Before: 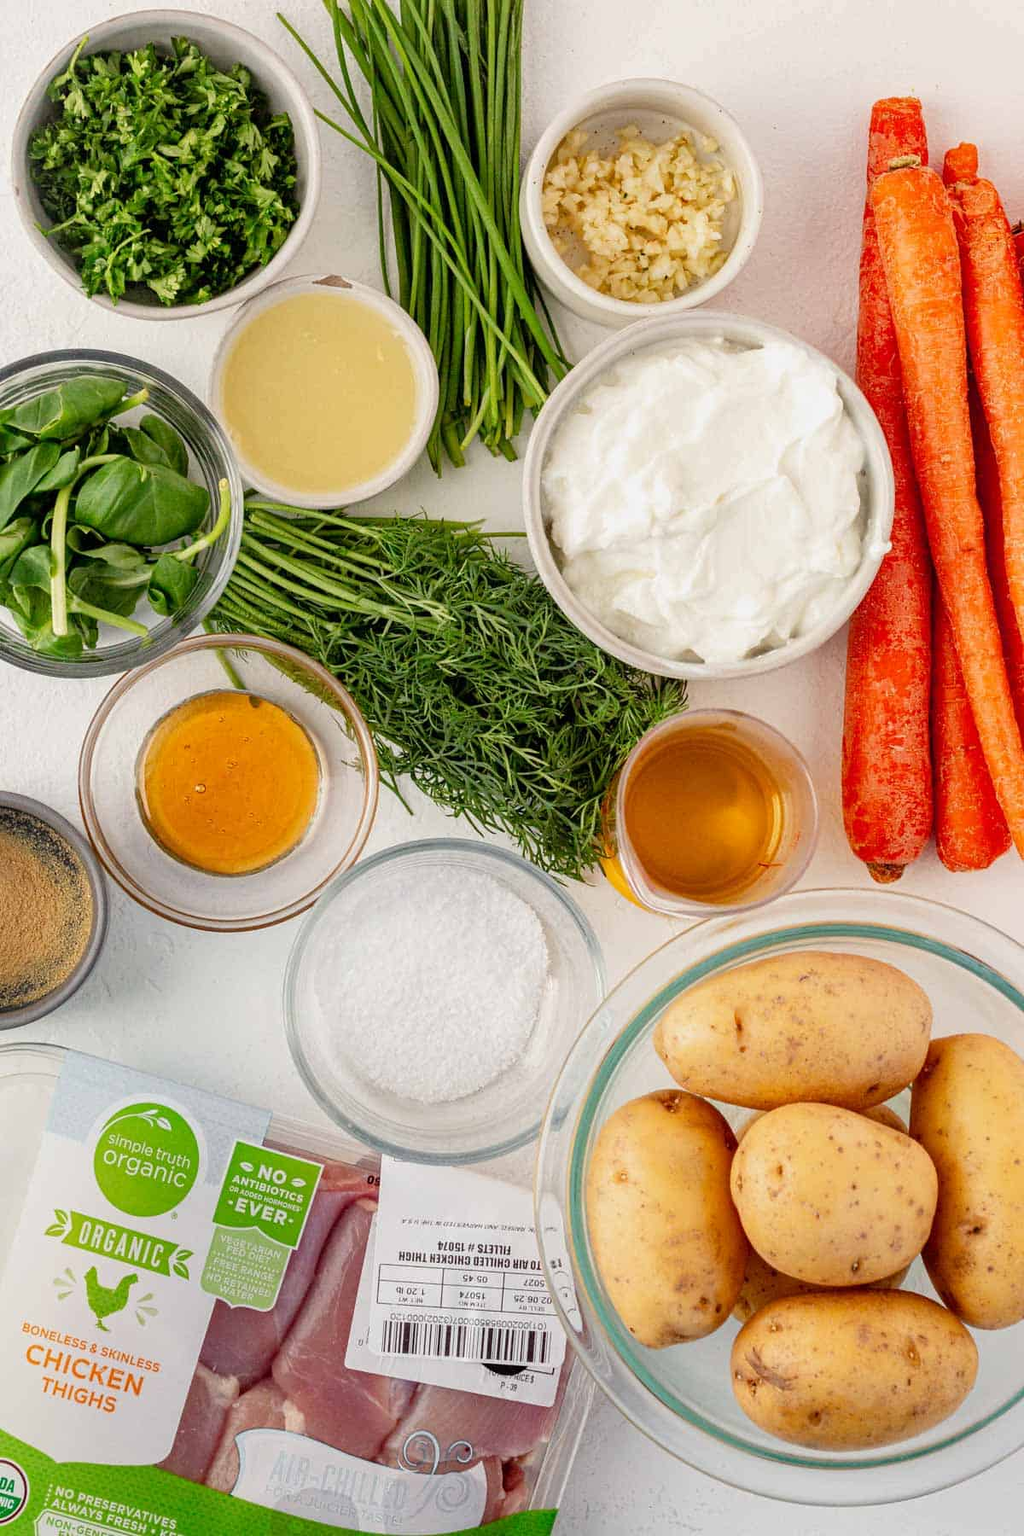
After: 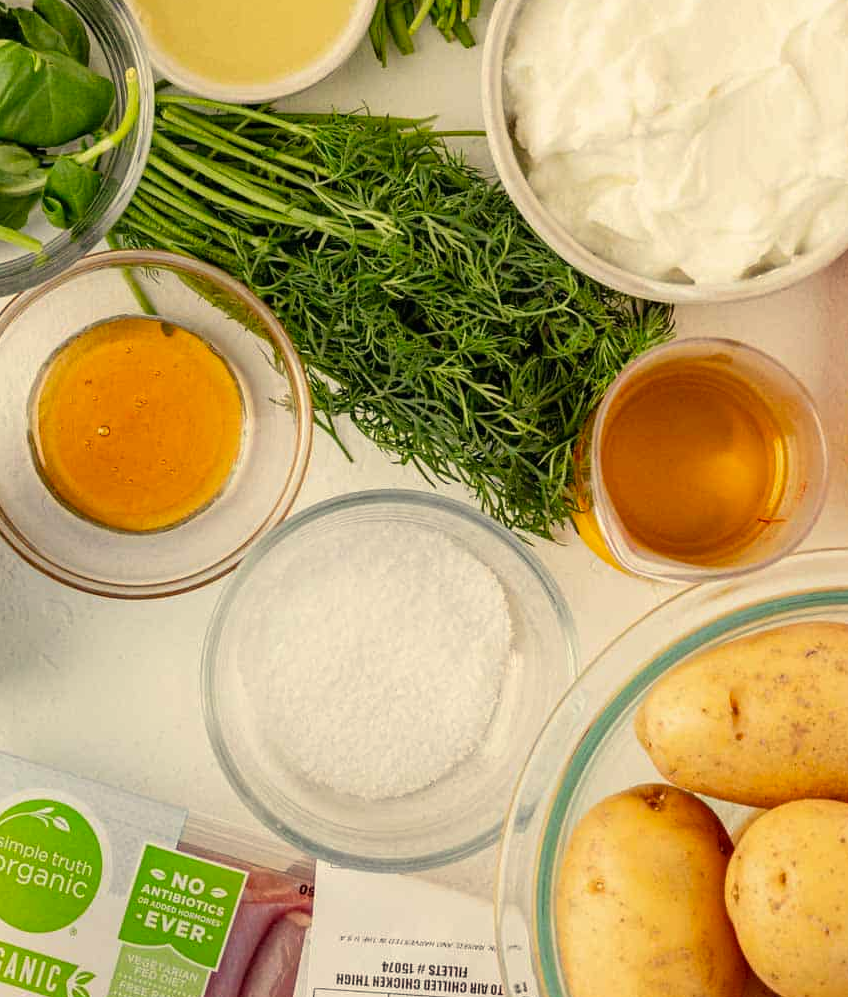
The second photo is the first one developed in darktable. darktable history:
color correction: highlights a* 1.32, highlights b* 17.23
crop: left 10.982%, top 27.423%, right 18.289%, bottom 17.183%
